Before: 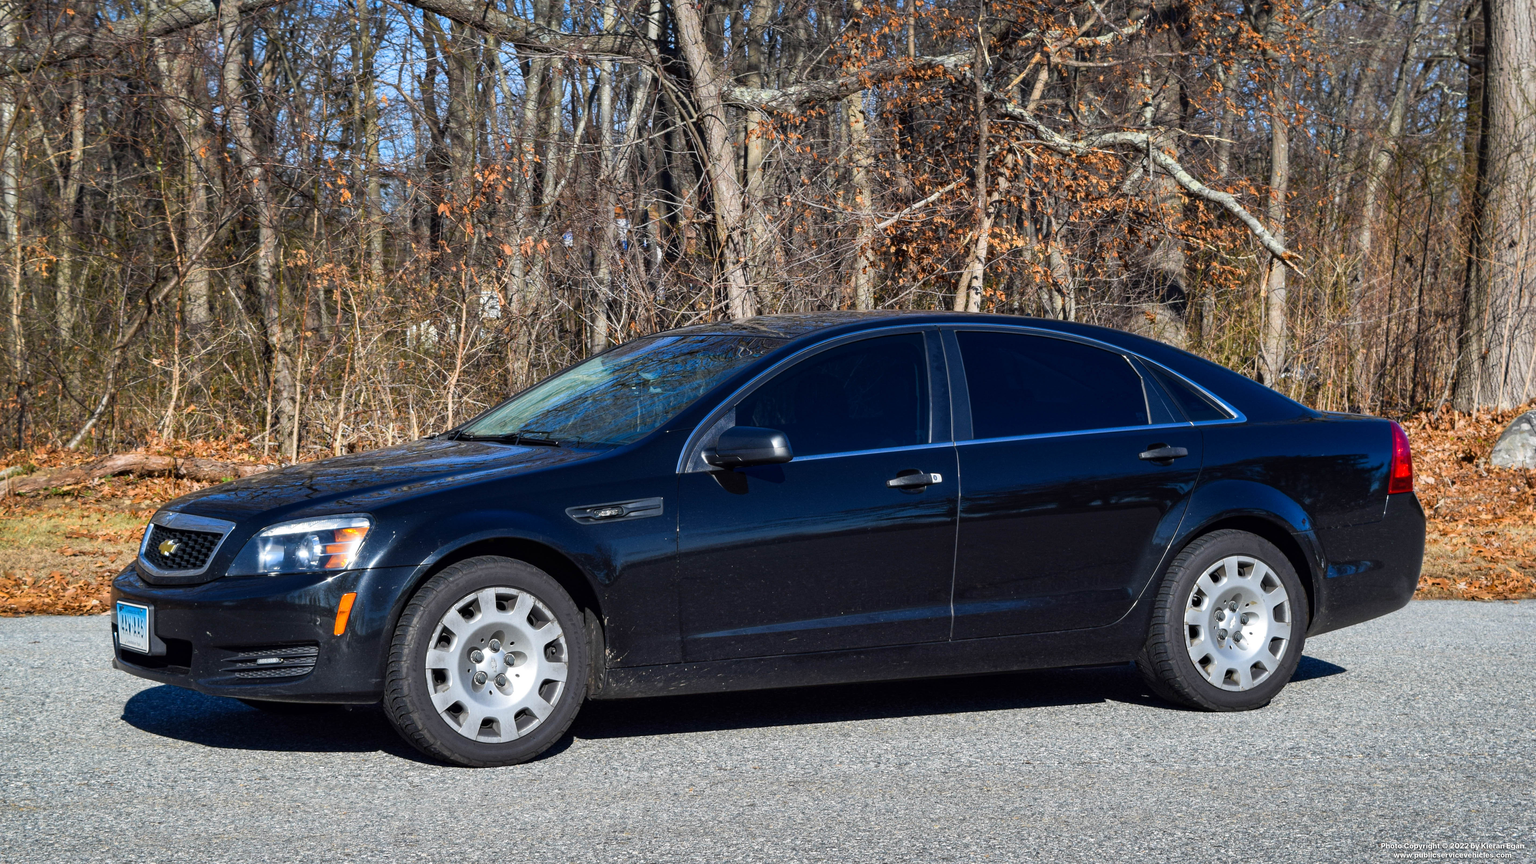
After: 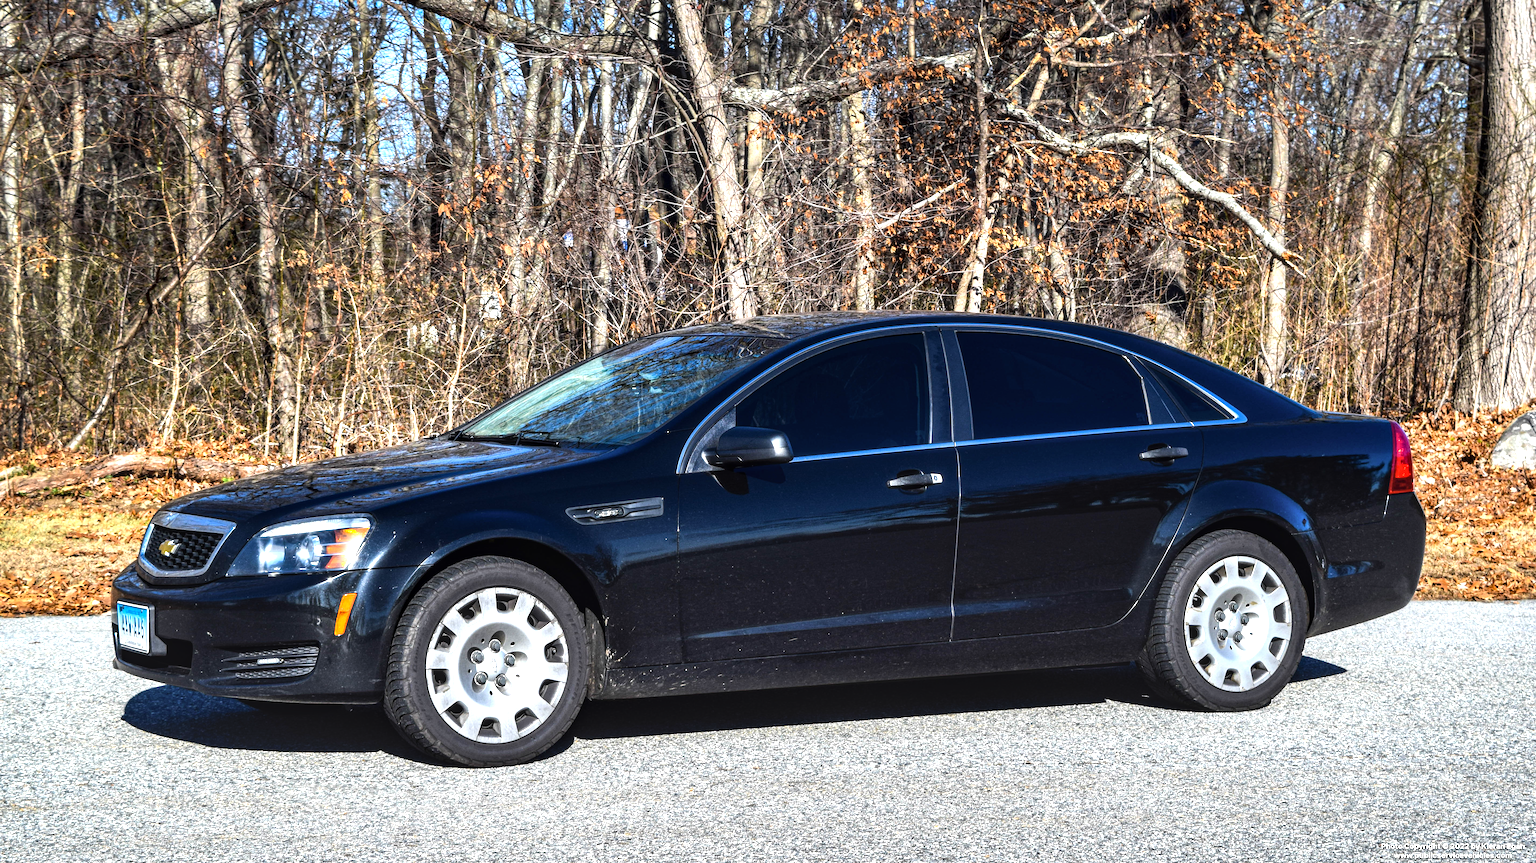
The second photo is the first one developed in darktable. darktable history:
local contrast: on, module defaults
exposure: exposure 0.375 EV, compensate highlight preservation false
tone equalizer: -8 EV -0.75 EV, -7 EV -0.7 EV, -6 EV -0.6 EV, -5 EV -0.4 EV, -3 EV 0.4 EV, -2 EV 0.6 EV, -1 EV 0.7 EV, +0 EV 0.75 EV, edges refinement/feathering 500, mask exposure compensation -1.57 EV, preserve details no
